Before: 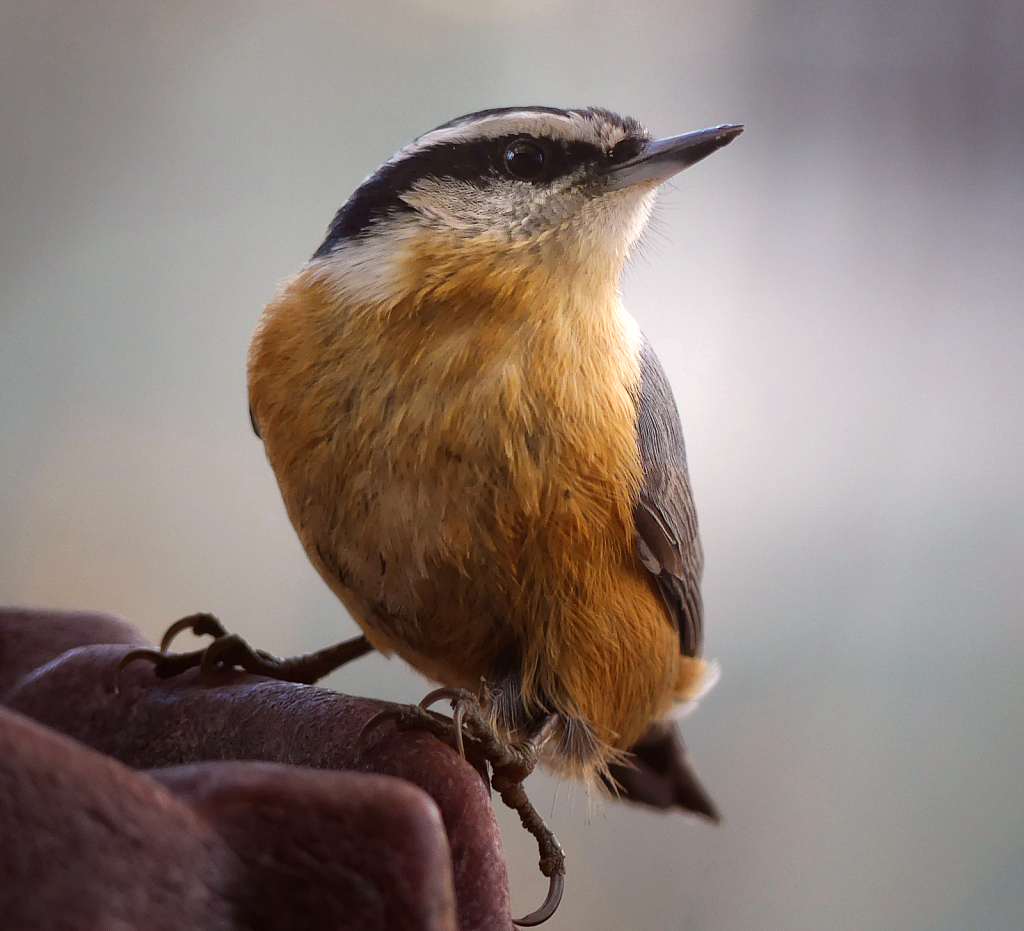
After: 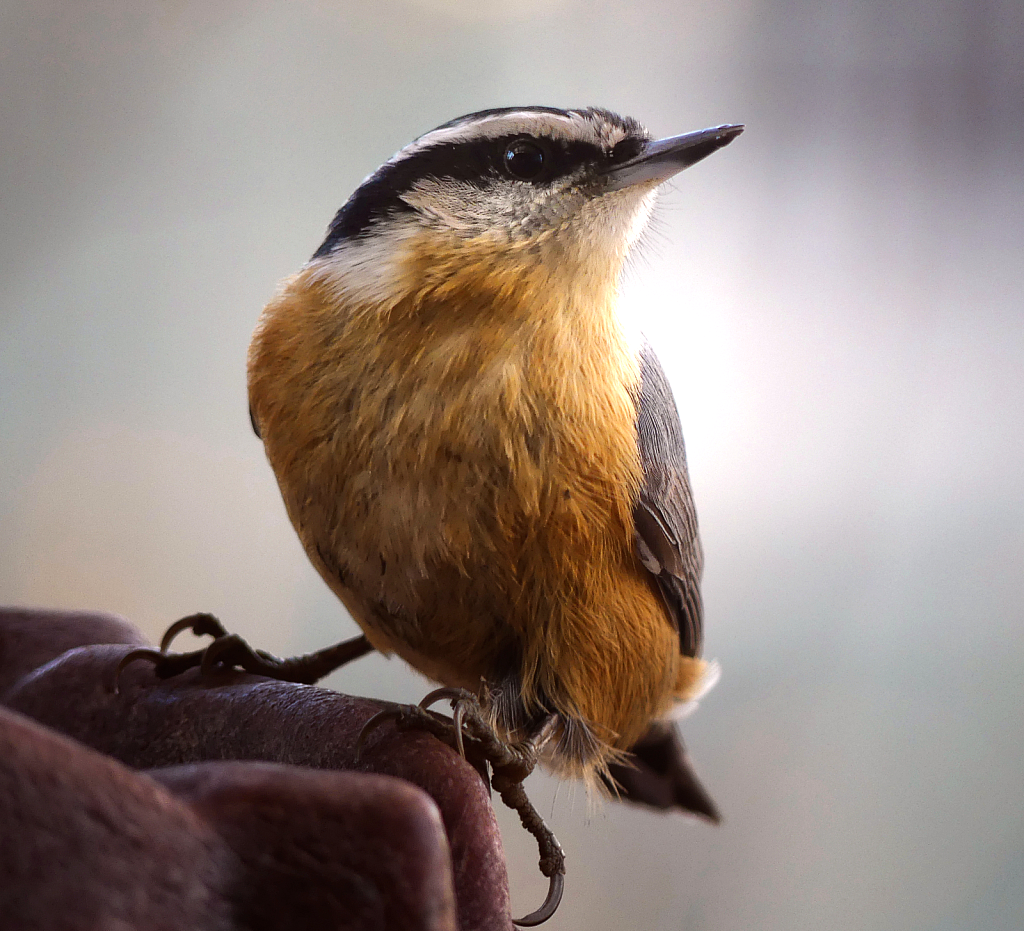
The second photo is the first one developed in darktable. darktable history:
tone equalizer: -8 EV -0.43 EV, -7 EV -0.39 EV, -6 EV -0.308 EV, -5 EV -0.258 EV, -3 EV 0.189 EV, -2 EV 0.334 EV, -1 EV 0.407 EV, +0 EV 0.438 EV, edges refinement/feathering 500, mask exposure compensation -1.57 EV, preserve details no
